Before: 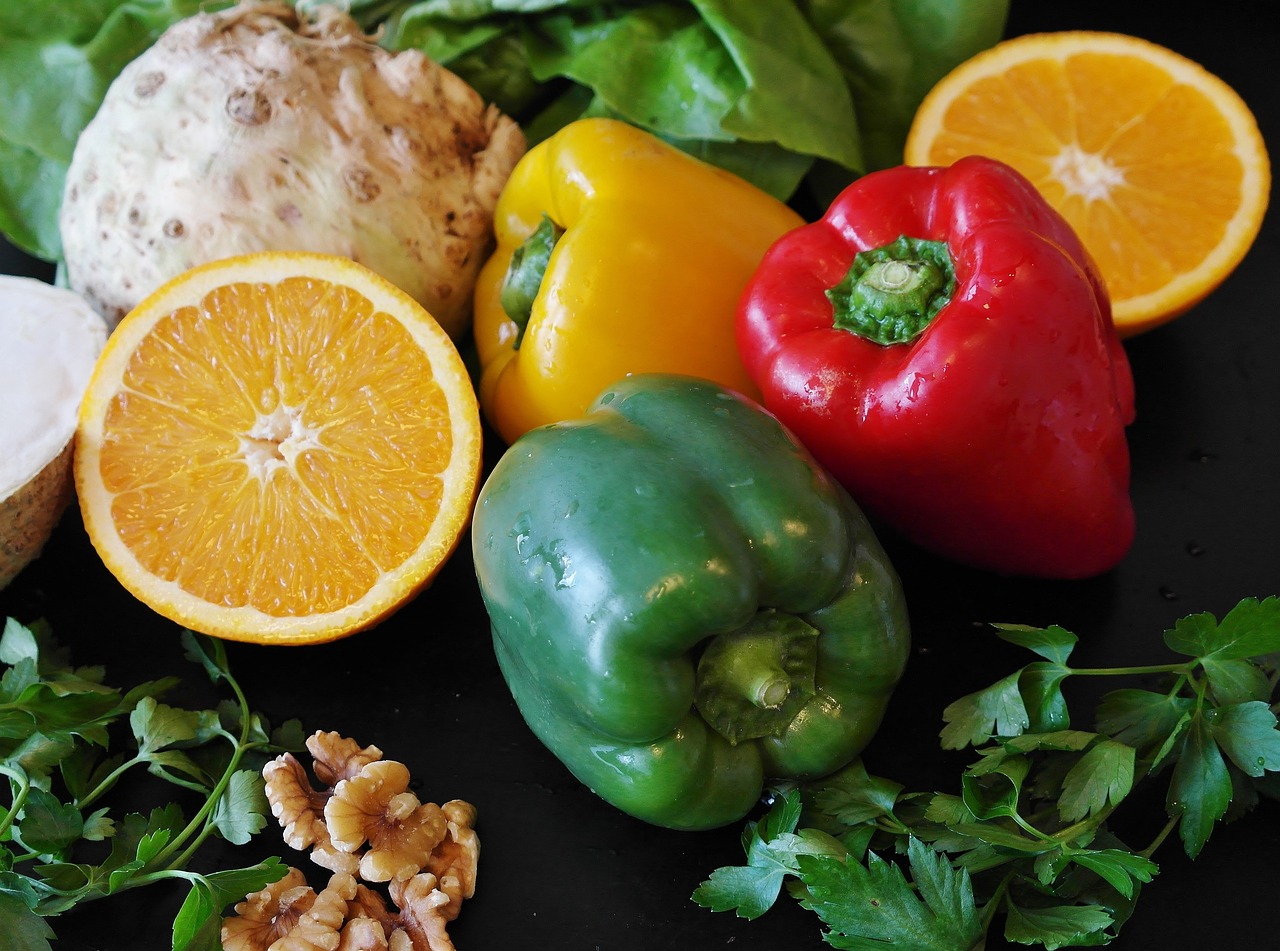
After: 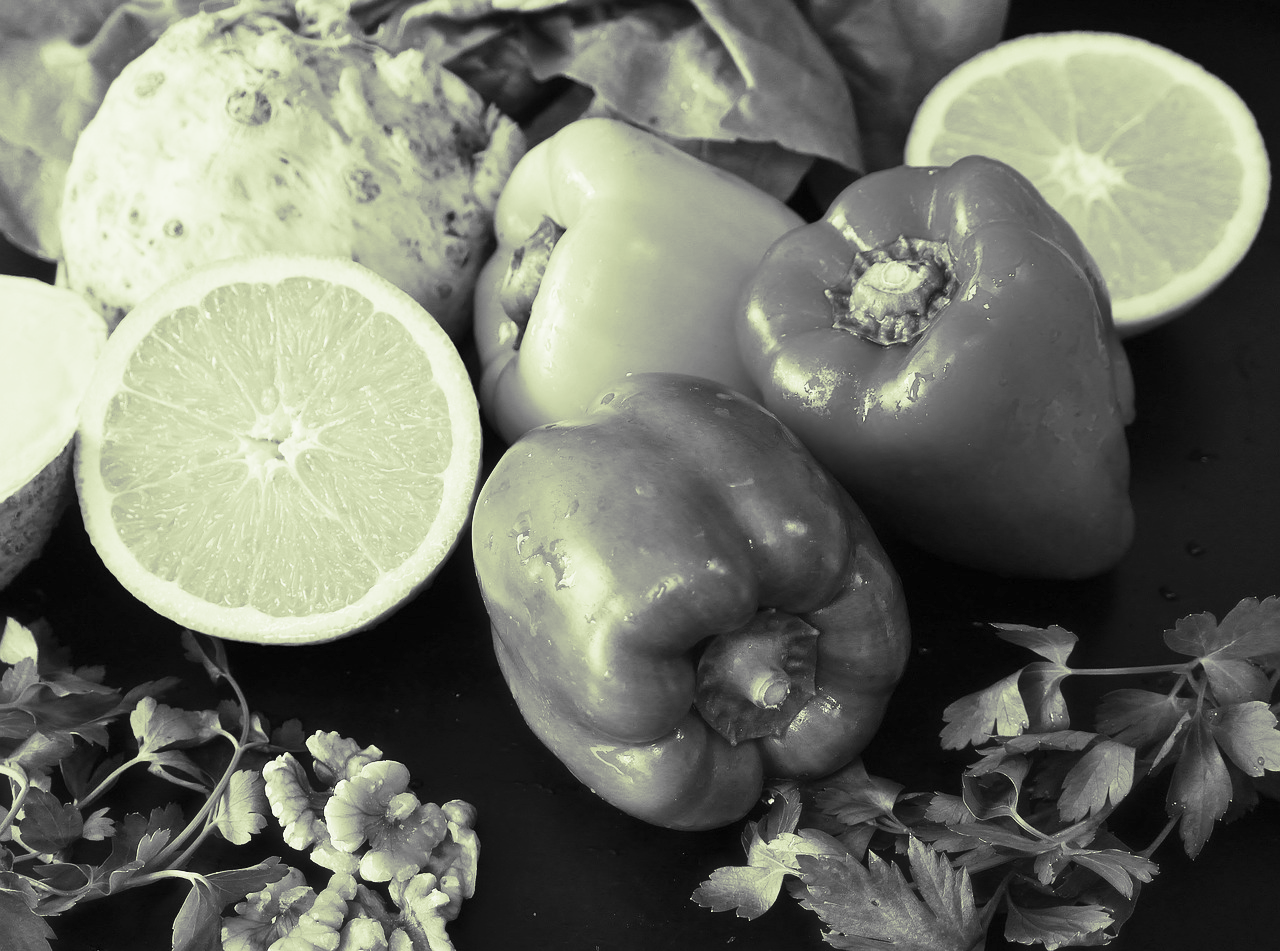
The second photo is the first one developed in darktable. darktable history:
contrast brightness saturation: contrast 0.2, brightness 0.16, saturation 0.22
monochrome: a 32, b 64, size 2.3
split-toning: shadows › hue 290.82°, shadows › saturation 0.34, highlights › saturation 0.38, balance 0, compress 50%
haze removal: strength -0.1, adaptive false
